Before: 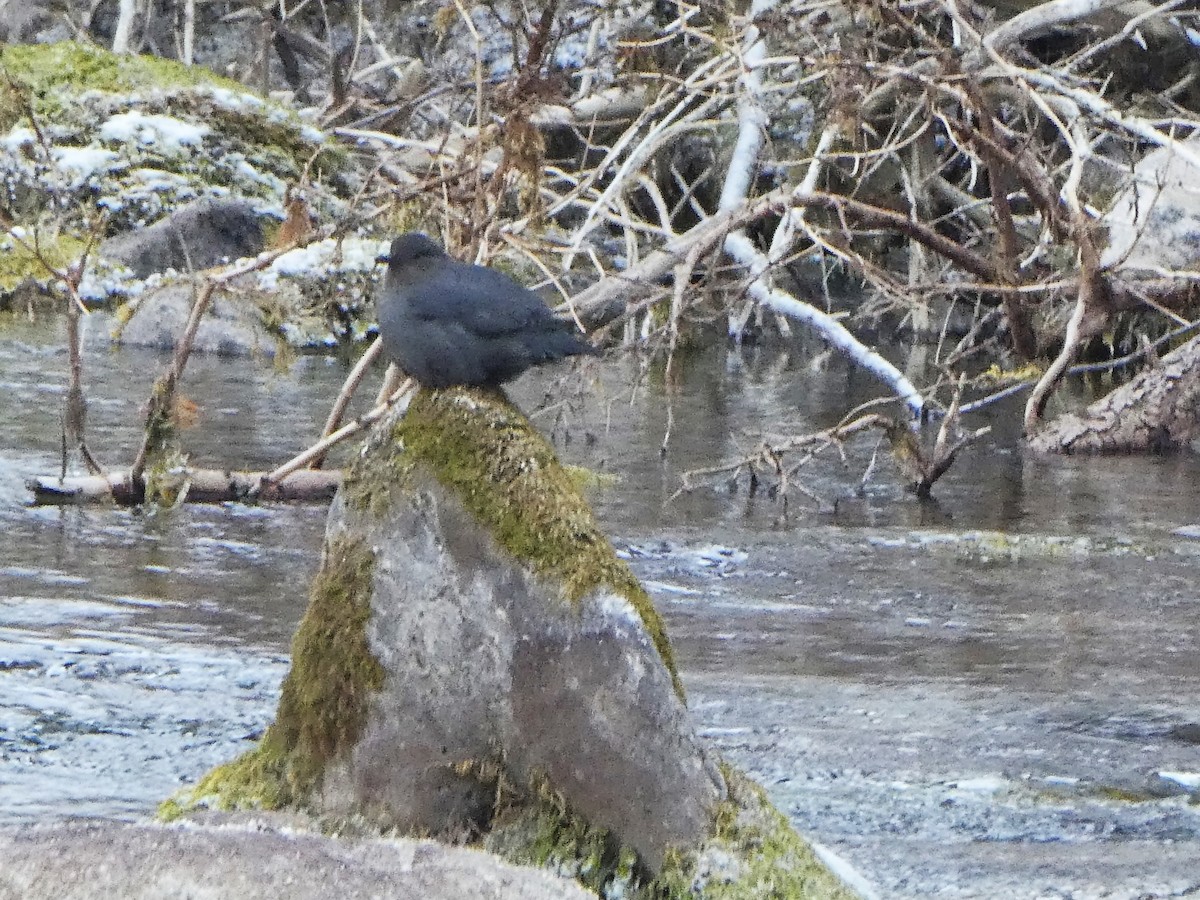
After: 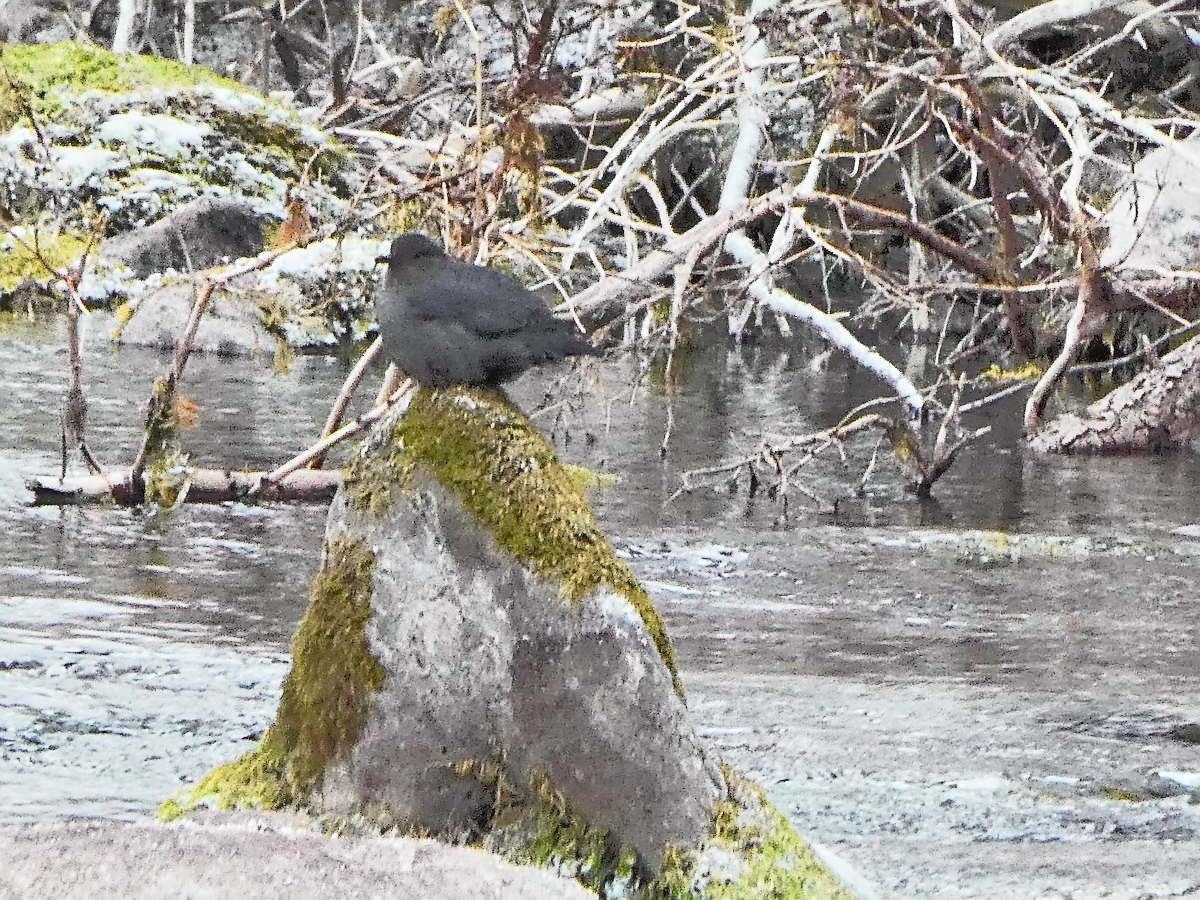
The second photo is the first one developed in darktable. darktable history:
tone curve: curves: ch0 [(0, 0.014) (0.17, 0.099) (0.392, 0.438) (0.725, 0.828) (0.872, 0.918) (1, 0.981)]; ch1 [(0, 0) (0.402, 0.36) (0.489, 0.491) (0.5, 0.503) (0.515, 0.52) (0.545, 0.572) (0.615, 0.662) (0.701, 0.725) (1, 1)]; ch2 [(0, 0) (0.42, 0.458) (0.485, 0.499) (0.503, 0.503) (0.531, 0.542) (0.561, 0.594) (0.644, 0.694) (0.717, 0.753) (1, 0.991)], color space Lab, independent channels
base curve: curves: ch0 [(0, 0) (0.303, 0.277) (1, 1)]
exposure: compensate highlight preservation false
tone equalizer: -8 EV -0.528 EV, -7 EV -0.319 EV, -6 EV -0.083 EV, -5 EV 0.413 EV, -4 EV 0.985 EV, -3 EV 0.791 EV, -2 EV -0.01 EV, -1 EV 0.14 EV, +0 EV -0.012 EV, smoothing 1
sharpen: radius 1.864, amount 0.398, threshold 1.271
